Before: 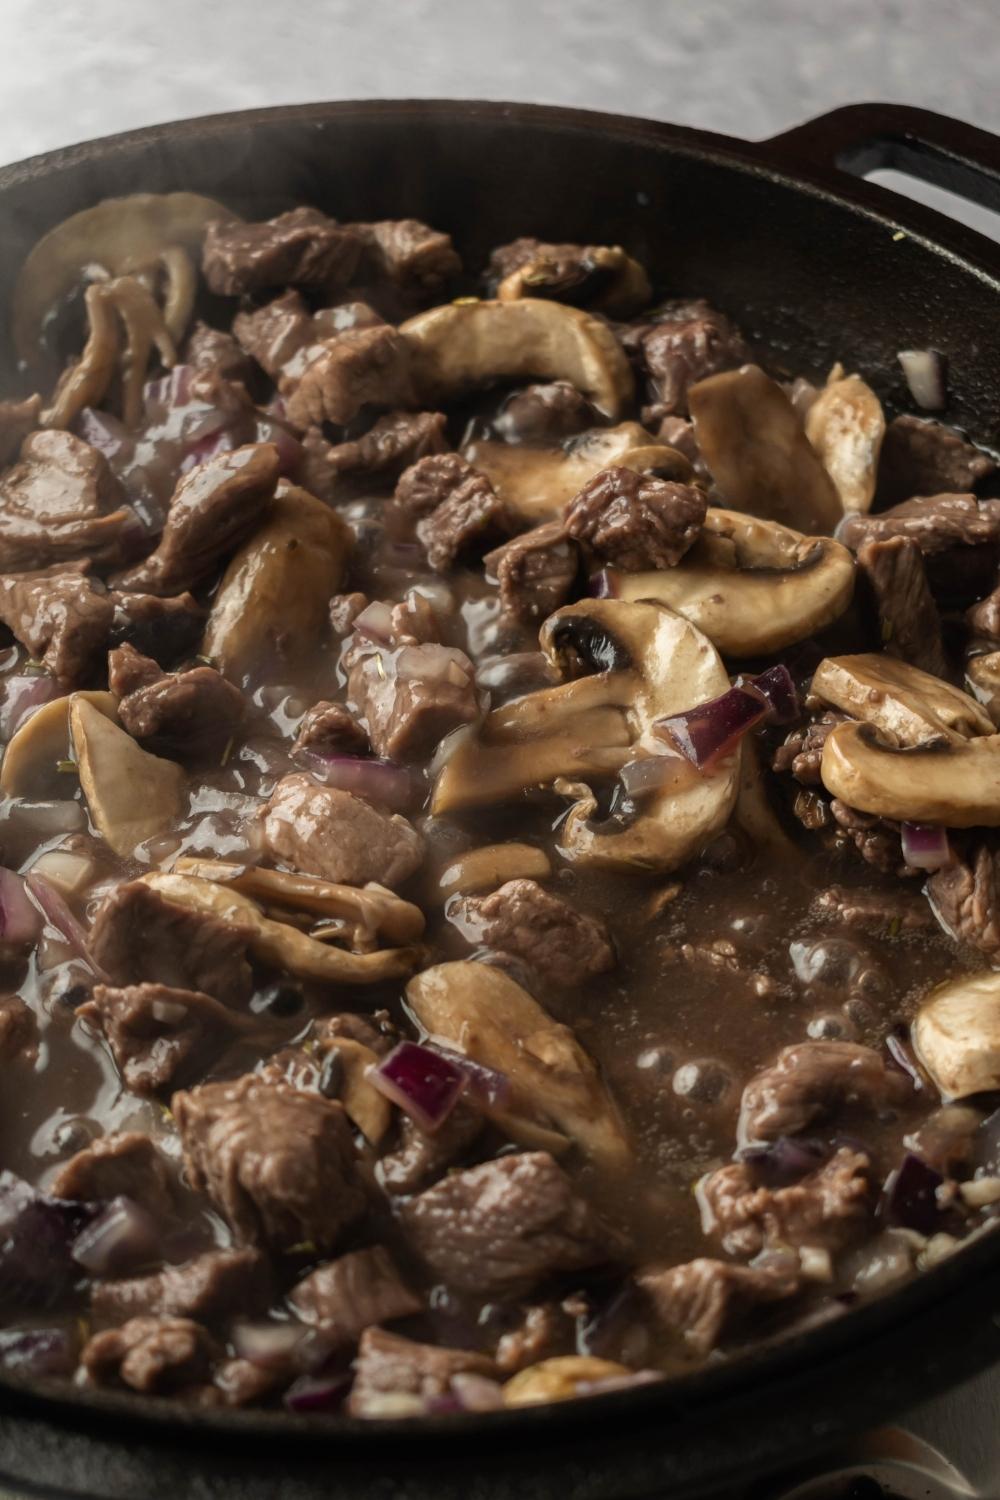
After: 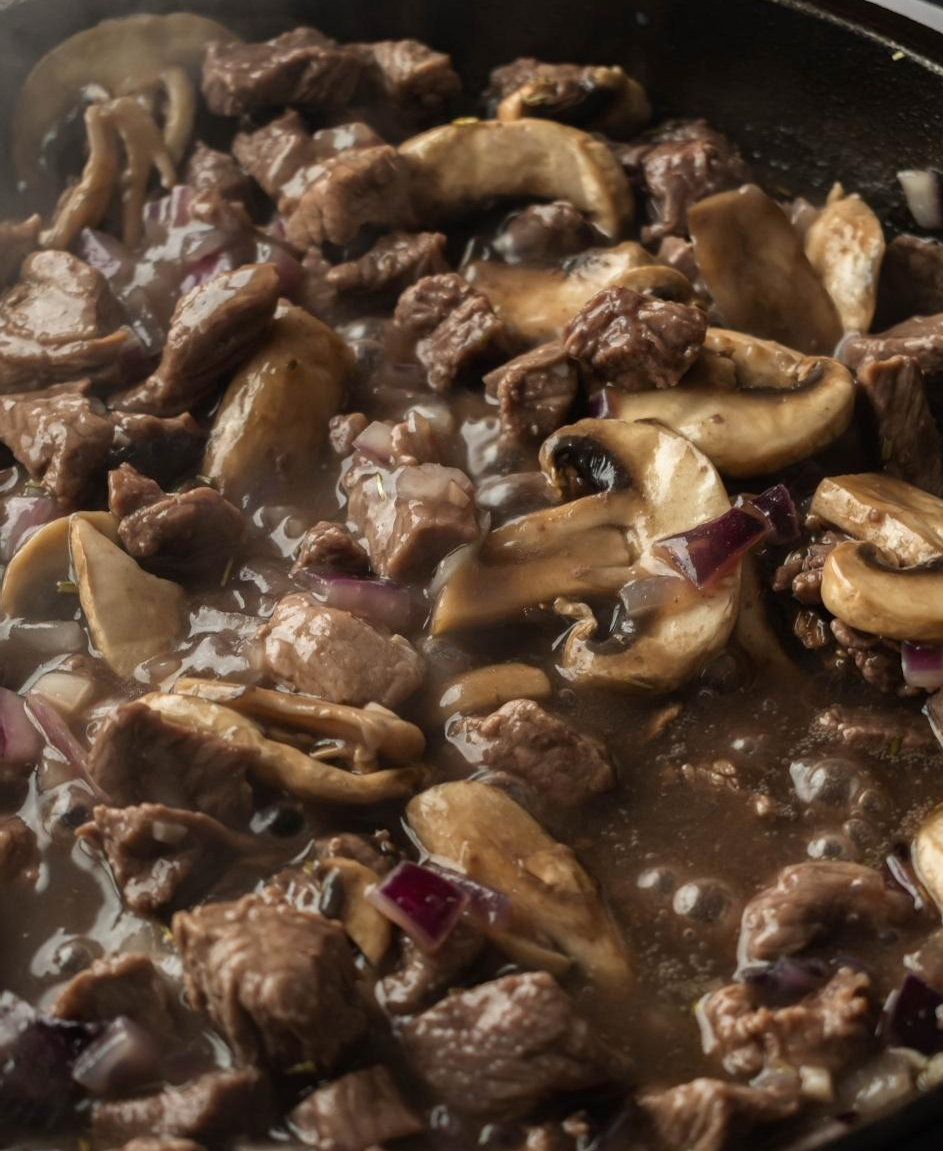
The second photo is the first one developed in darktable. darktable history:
crop and rotate: angle 0.061°, top 11.993%, right 5.54%, bottom 11.085%
